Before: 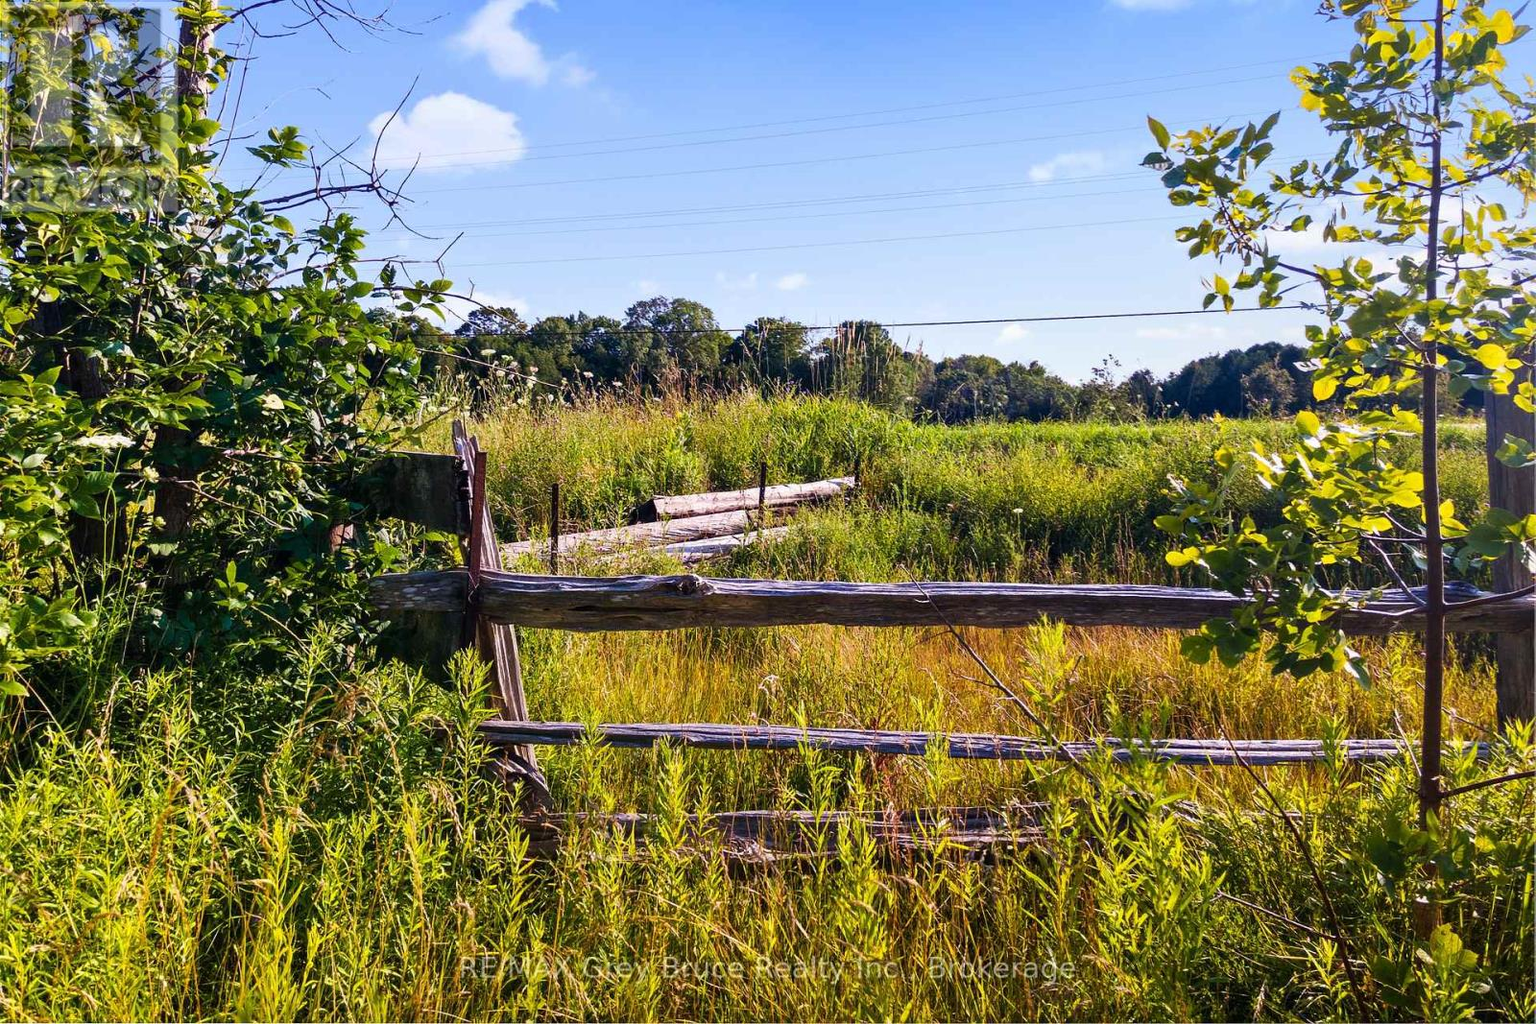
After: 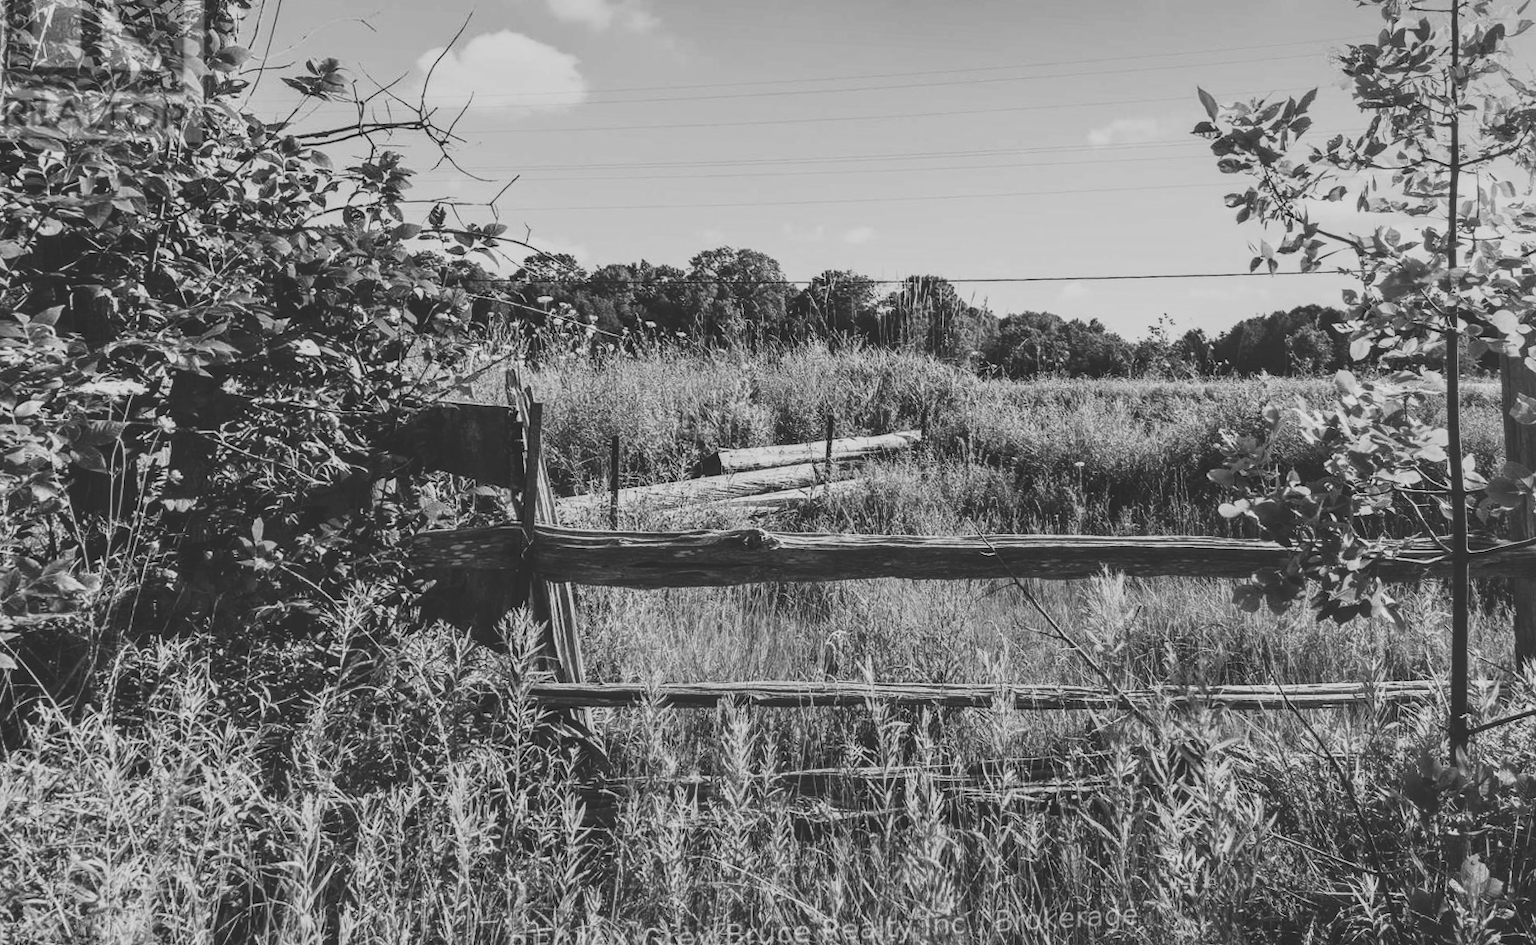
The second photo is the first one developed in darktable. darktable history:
exposure: black level correction 0.001, exposure 0.5 EV, compensate exposure bias true, compensate highlight preservation false
tone equalizer: on, module defaults
sigmoid: contrast 1.05, skew -0.15
local contrast: on, module defaults
monochrome: on, module defaults
rgb curve: curves: ch0 [(0, 0.186) (0.314, 0.284) (0.775, 0.708) (1, 1)], compensate middle gray true, preserve colors none
rotate and perspective: rotation -0.013°, lens shift (vertical) -0.027, lens shift (horizontal) 0.178, crop left 0.016, crop right 0.989, crop top 0.082, crop bottom 0.918
